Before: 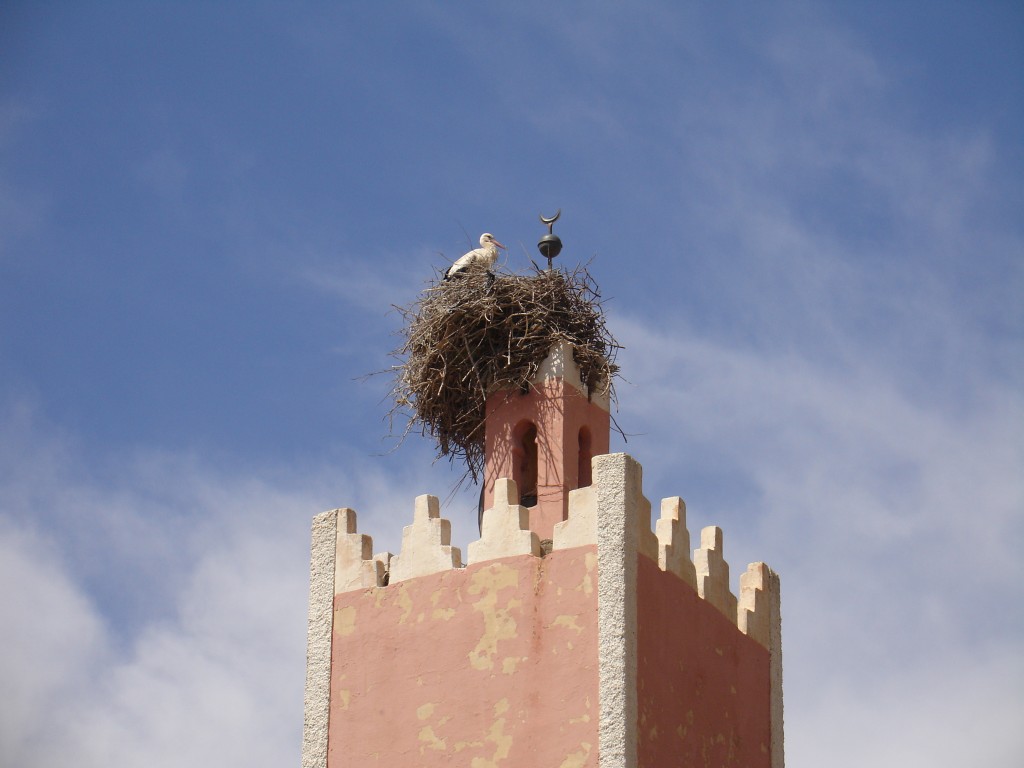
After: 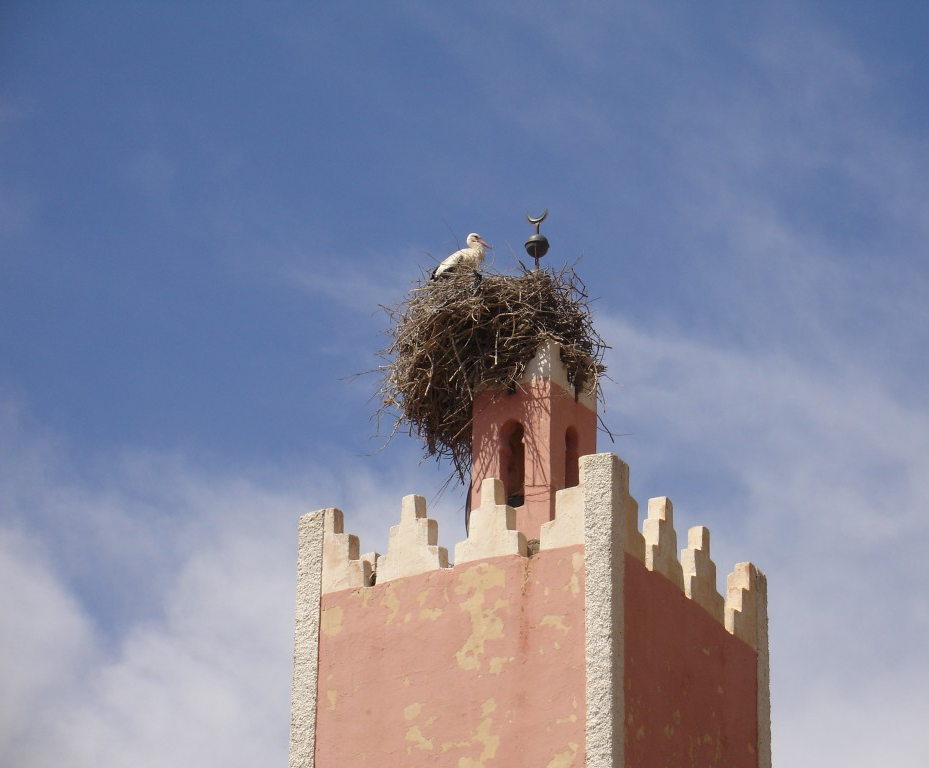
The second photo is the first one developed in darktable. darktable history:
crop and rotate: left 1.342%, right 7.917%
